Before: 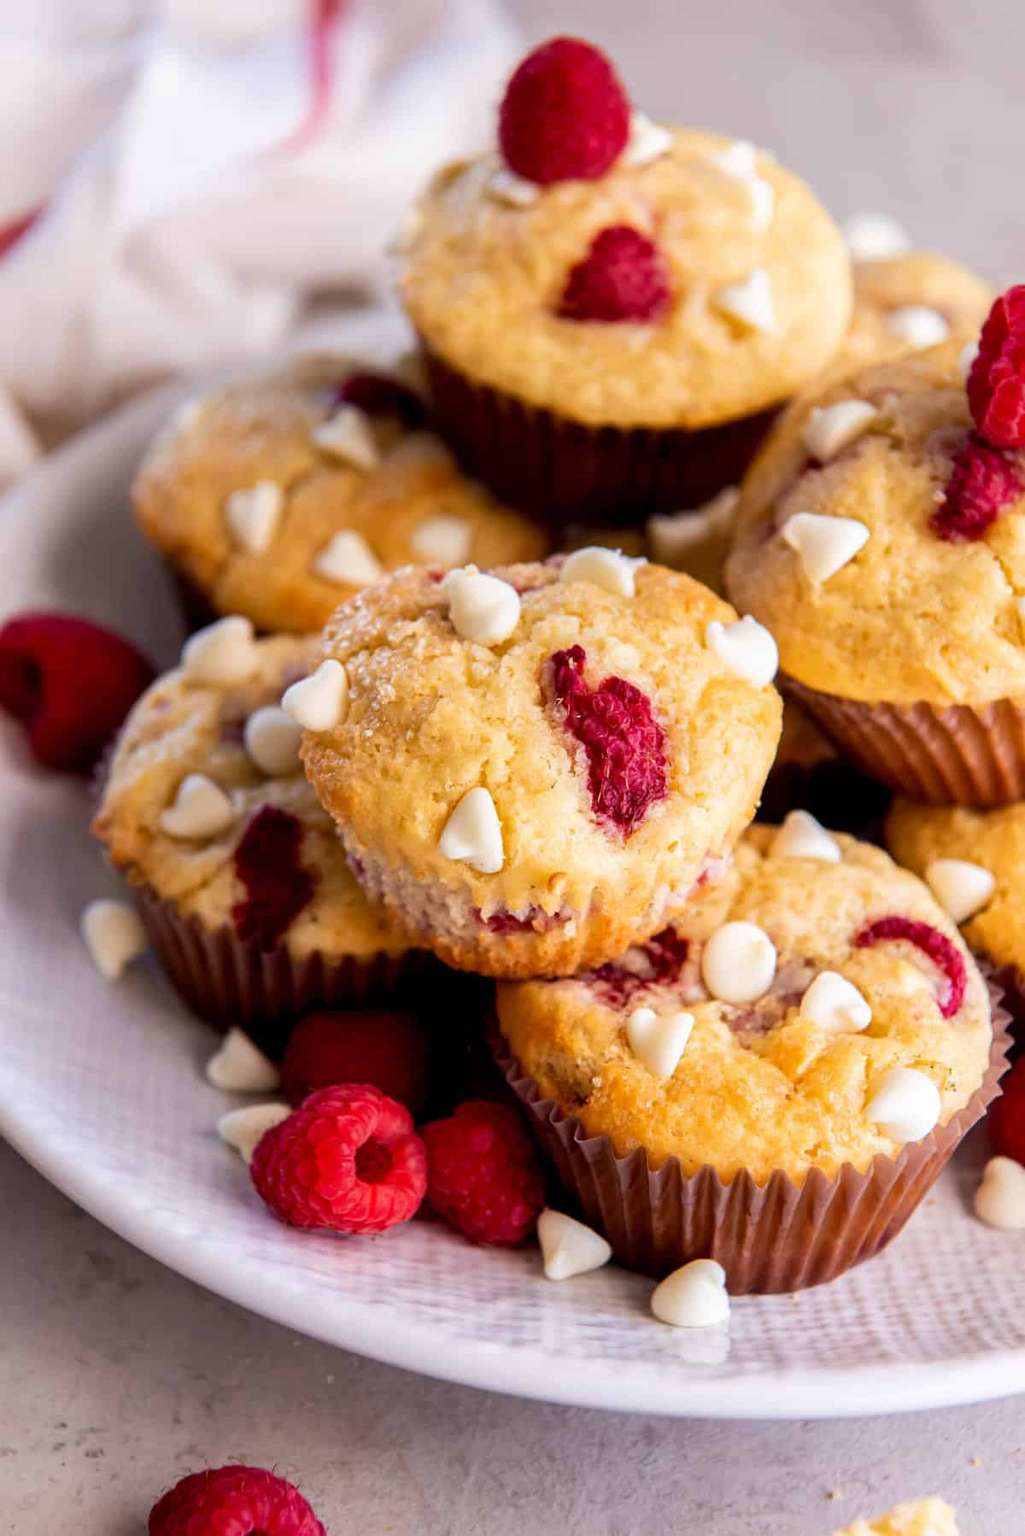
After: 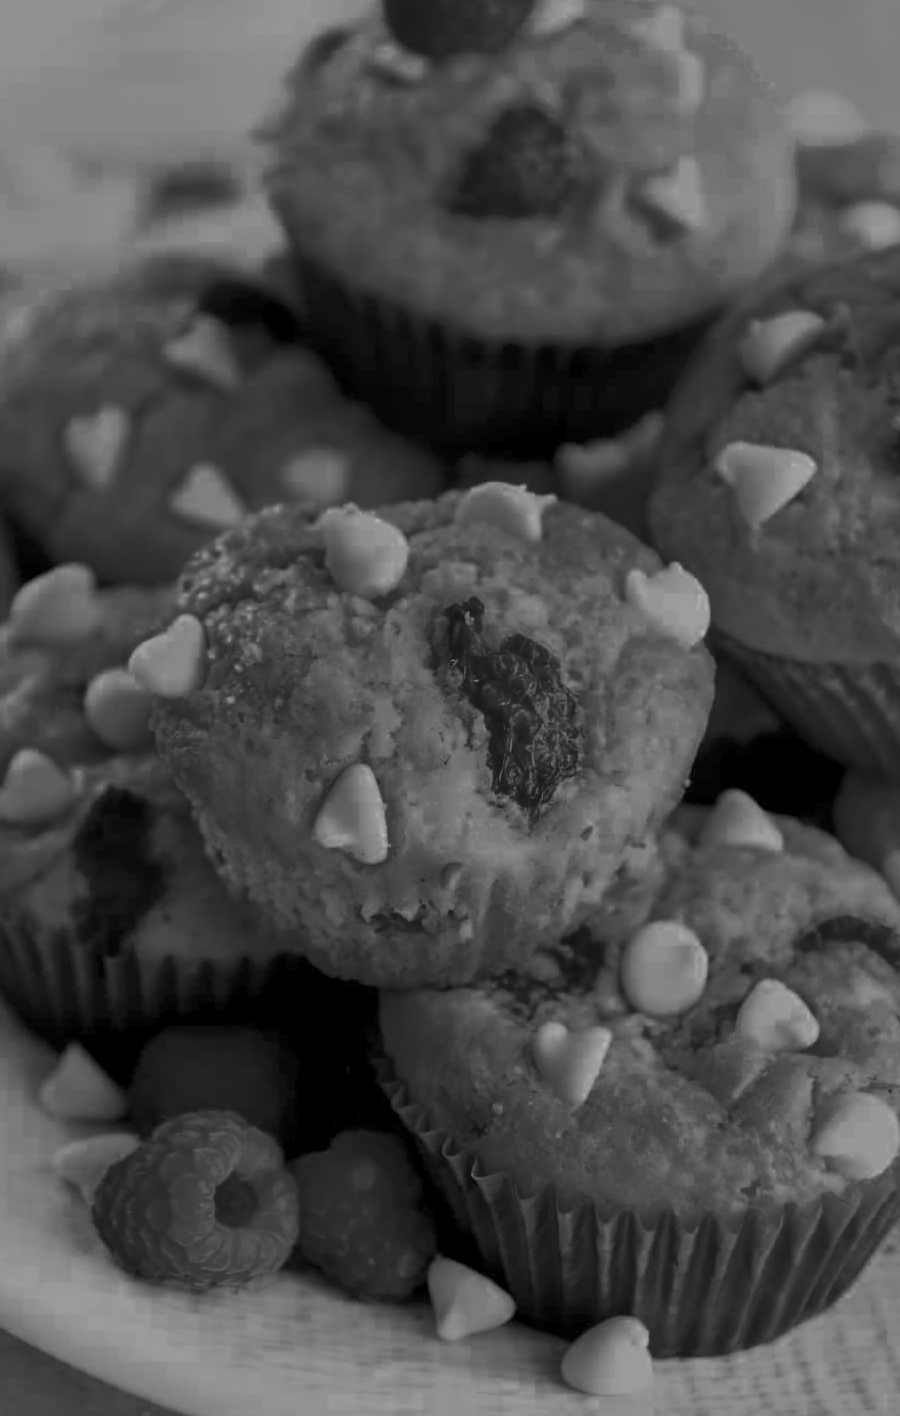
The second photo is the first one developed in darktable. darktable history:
shadows and highlights: shadows 49.23, highlights -40.61, soften with gaussian
crop: left 16.782%, top 8.805%, right 8.204%, bottom 12.432%
local contrast: mode bilateral grid, contrast 20, coarseness 51, detail 119%, midtone range 0.2
color zones: curves: ch0 [(0.002, 0.429) (0.121, 0.212) (0.198, 0.113) (0.276, 0.344) (0.331, 0.541) (0.41, 0.56) (0.482, 0.289) (0.619, 0.227) (0.721, 0.18) (0.821, 0.435) (0.928, 0.555) (1, 0.587)]; ch1 [(0, 0) (0.143, 0) (0.286, 0) (0.429, 0) (0.571, 0) (0.714, 0) (0.857, 0)]
color correction: highlights a* 10.06, highlights b* 38.36, shadows a* 14.3, shadows b* 3.45
exposure: exposure 0.64 EV, compensate highlight preservation false
